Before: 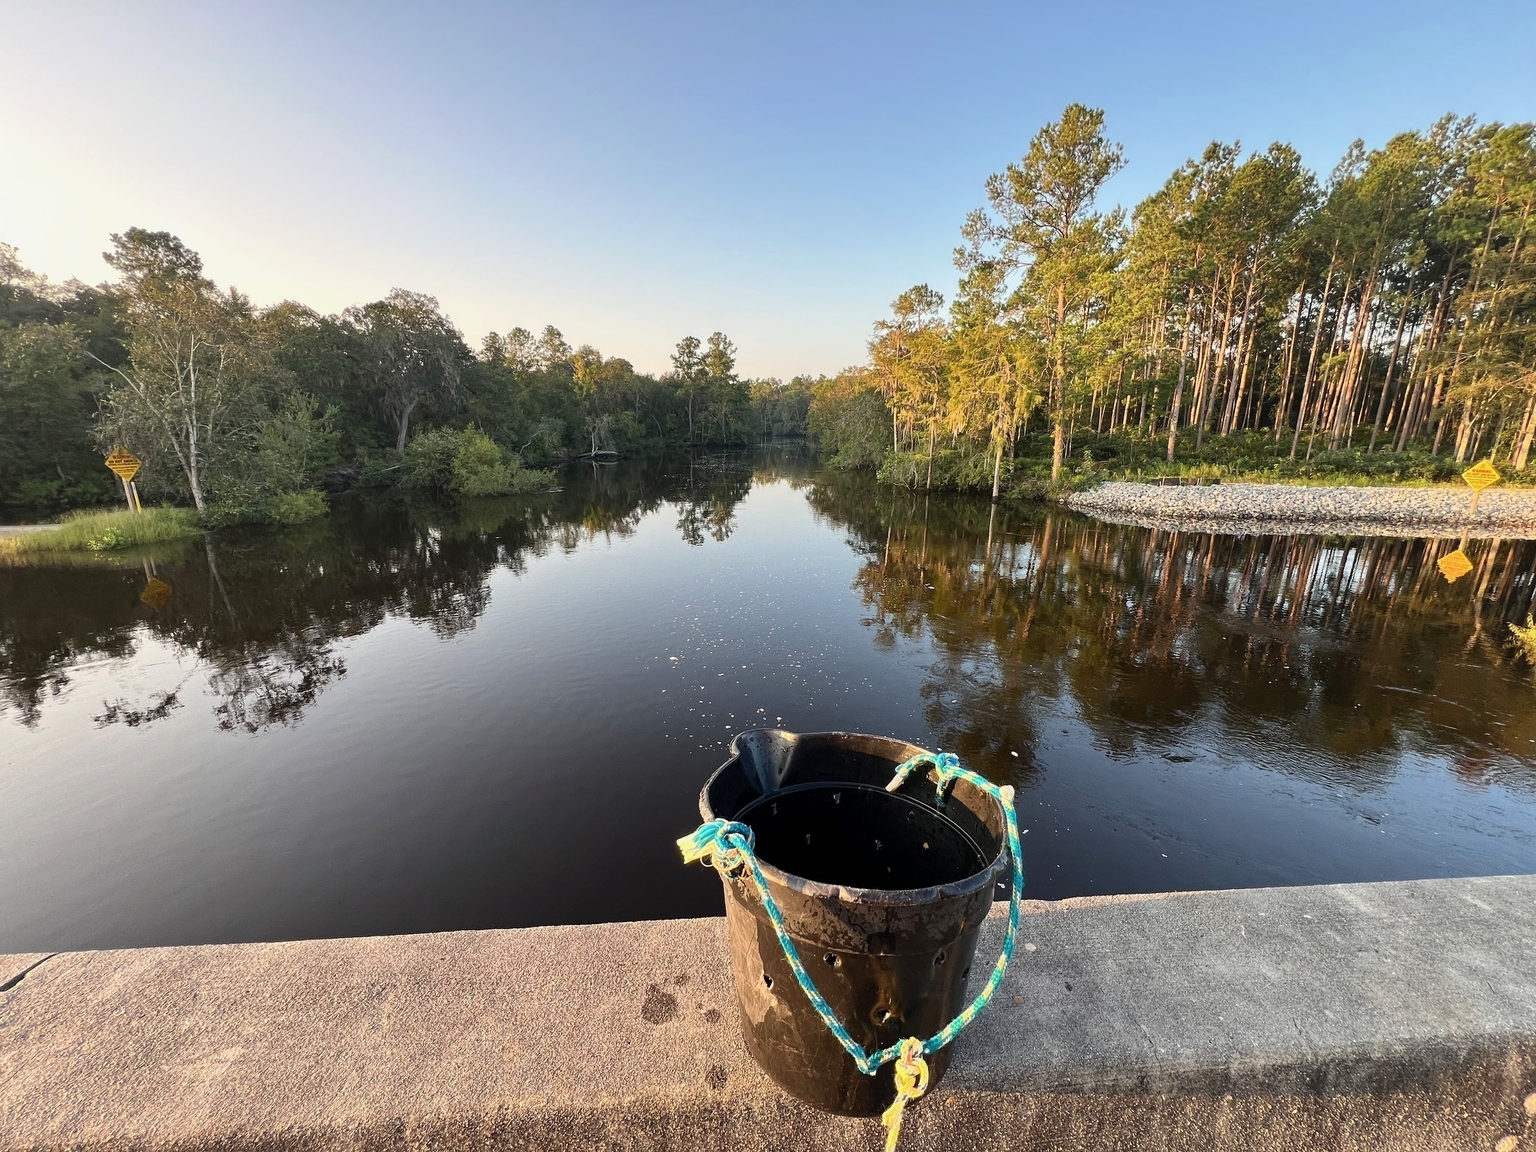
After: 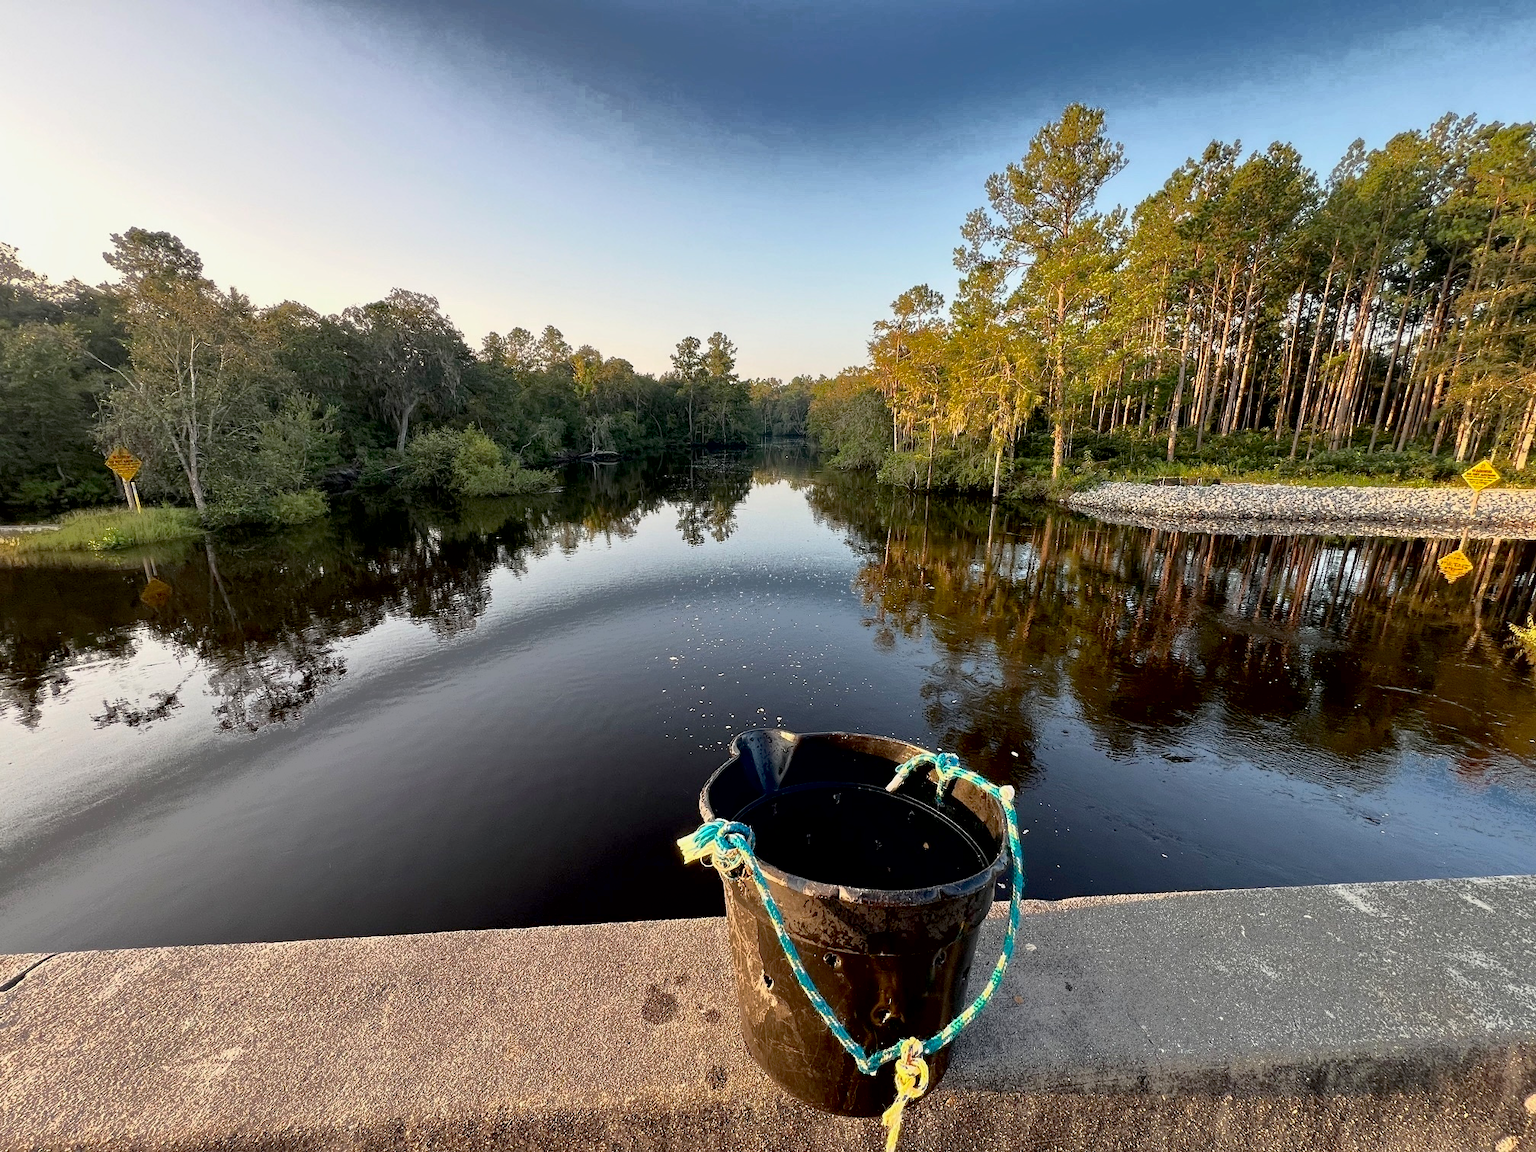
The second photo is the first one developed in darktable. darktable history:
exposure: black level correction 0.012, compensate highlight preservation false
fill light: exposure -0.73 EV, center 0.69, width 2.2
